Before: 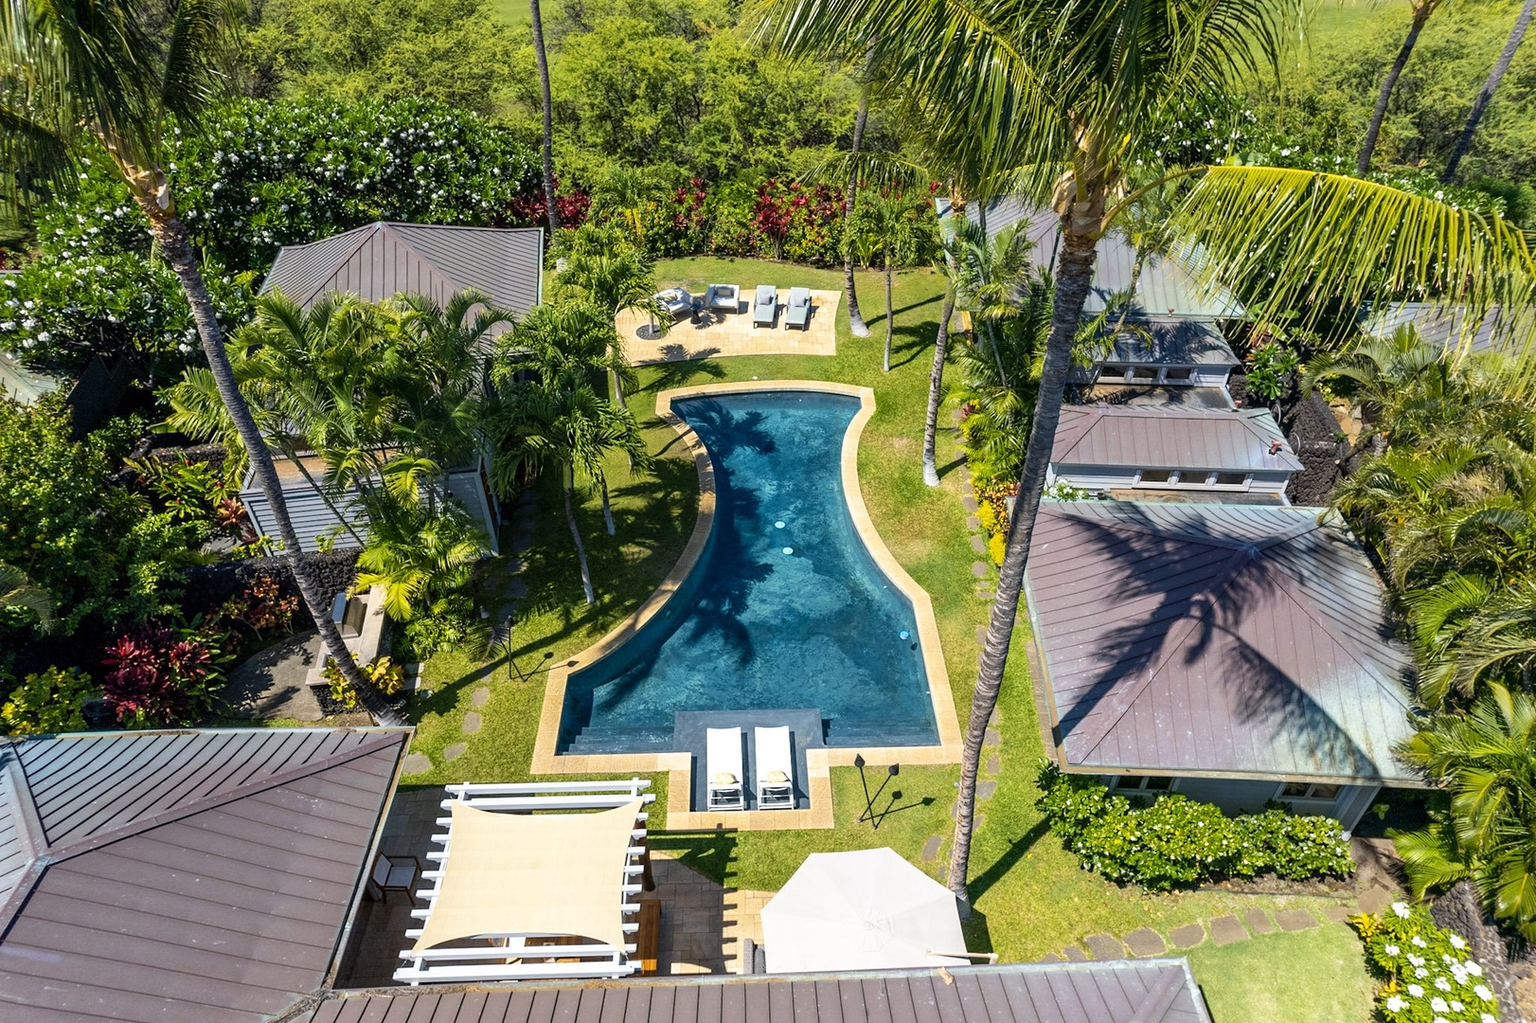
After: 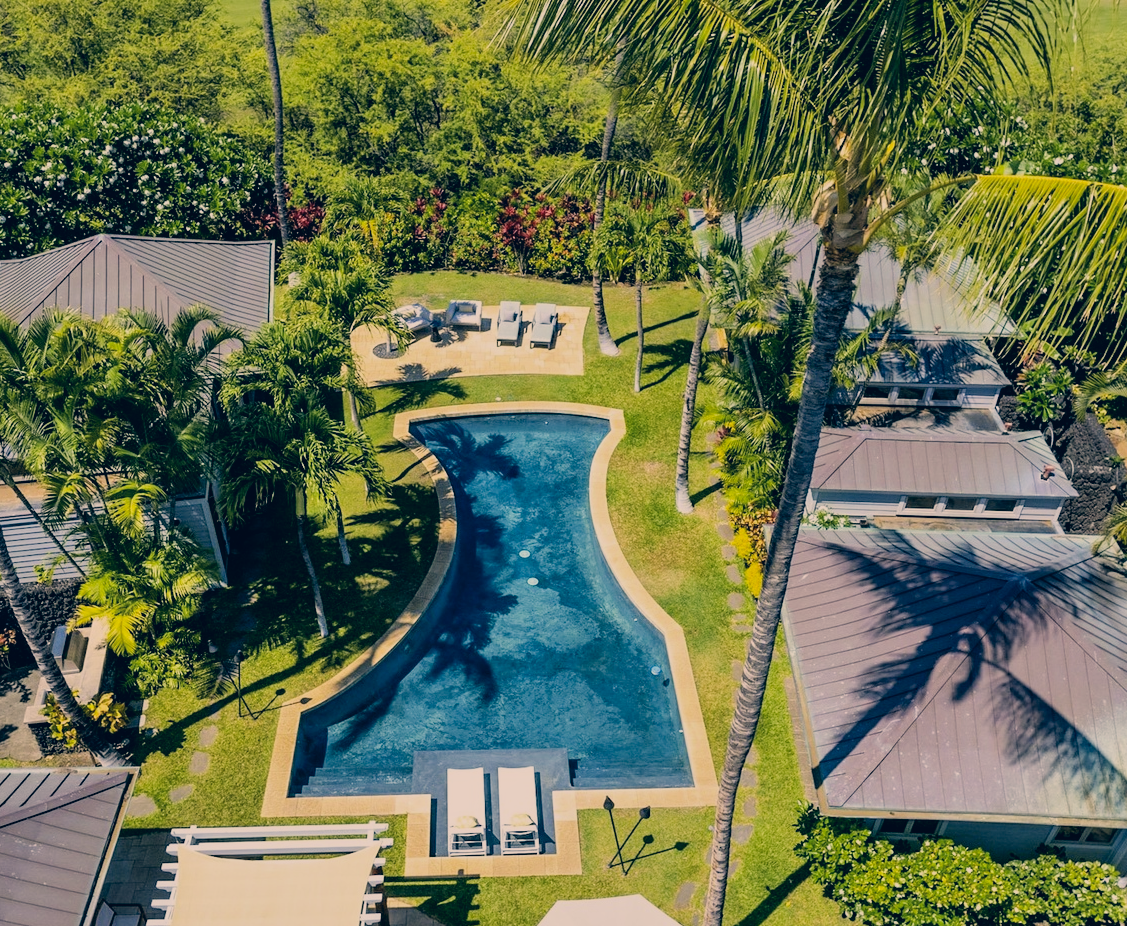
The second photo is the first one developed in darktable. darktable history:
color correction: highlights a* 10.31, highlights b* 14.69, shadows a* -10.14, shadows b* -14.95
filmic rgb: black relative exposure -7.65 EV, white relative exposure 4.56 EV, hardness 3.61
crop: left 18.468%, right 12.039%, bottom 14.196%
shadows and highlights: soften with gaussian
